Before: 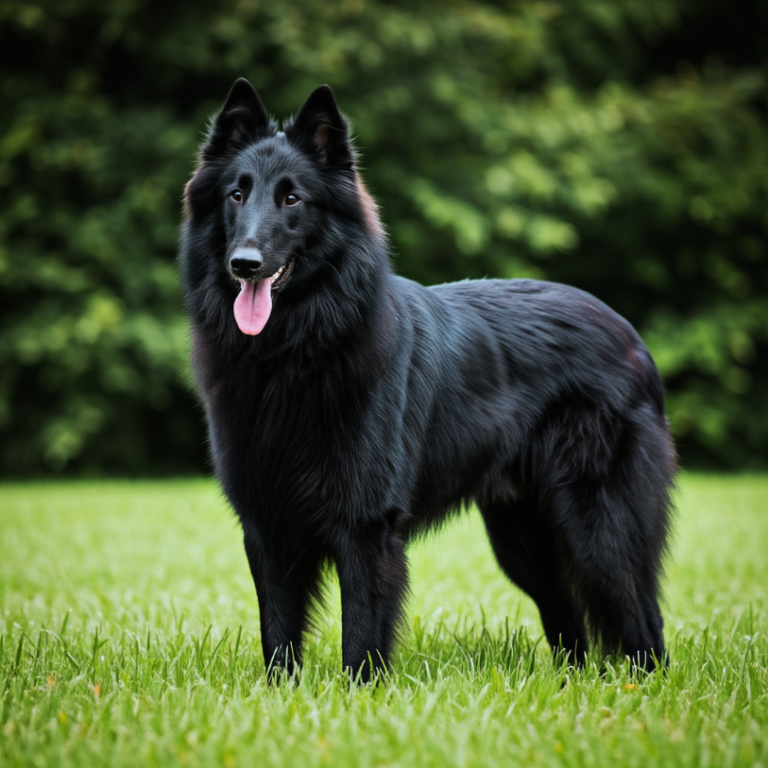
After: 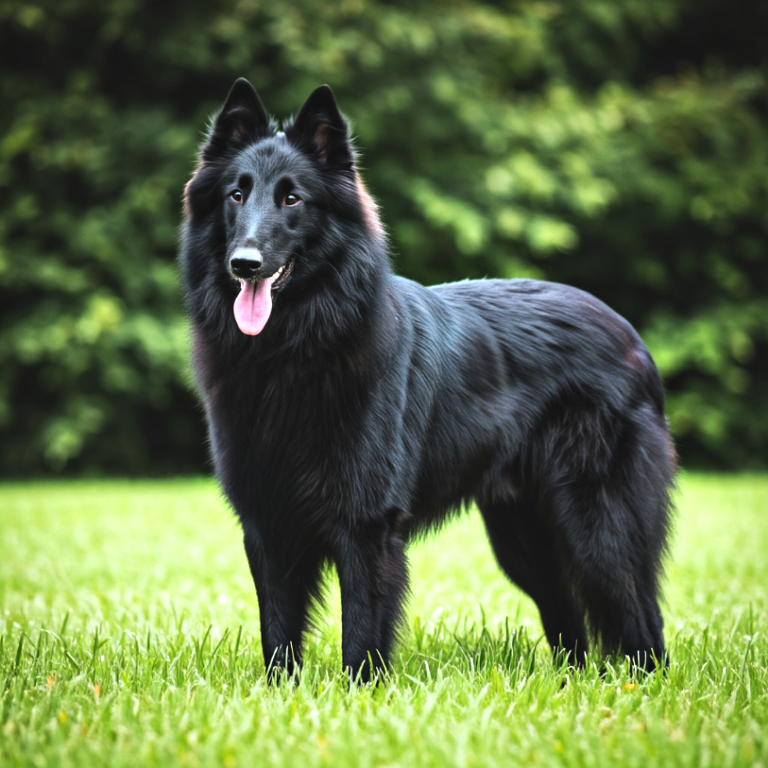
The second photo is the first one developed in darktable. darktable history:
contrast equalizer: octaves 7, y [[0.6 ×6], [0.55 ×6], [0 ×6], [0 ×6], [0 ×6]], mix 0.3
exposure: black level correction -0.005, exposure 0.622 EV, compensate highlight preservation false
